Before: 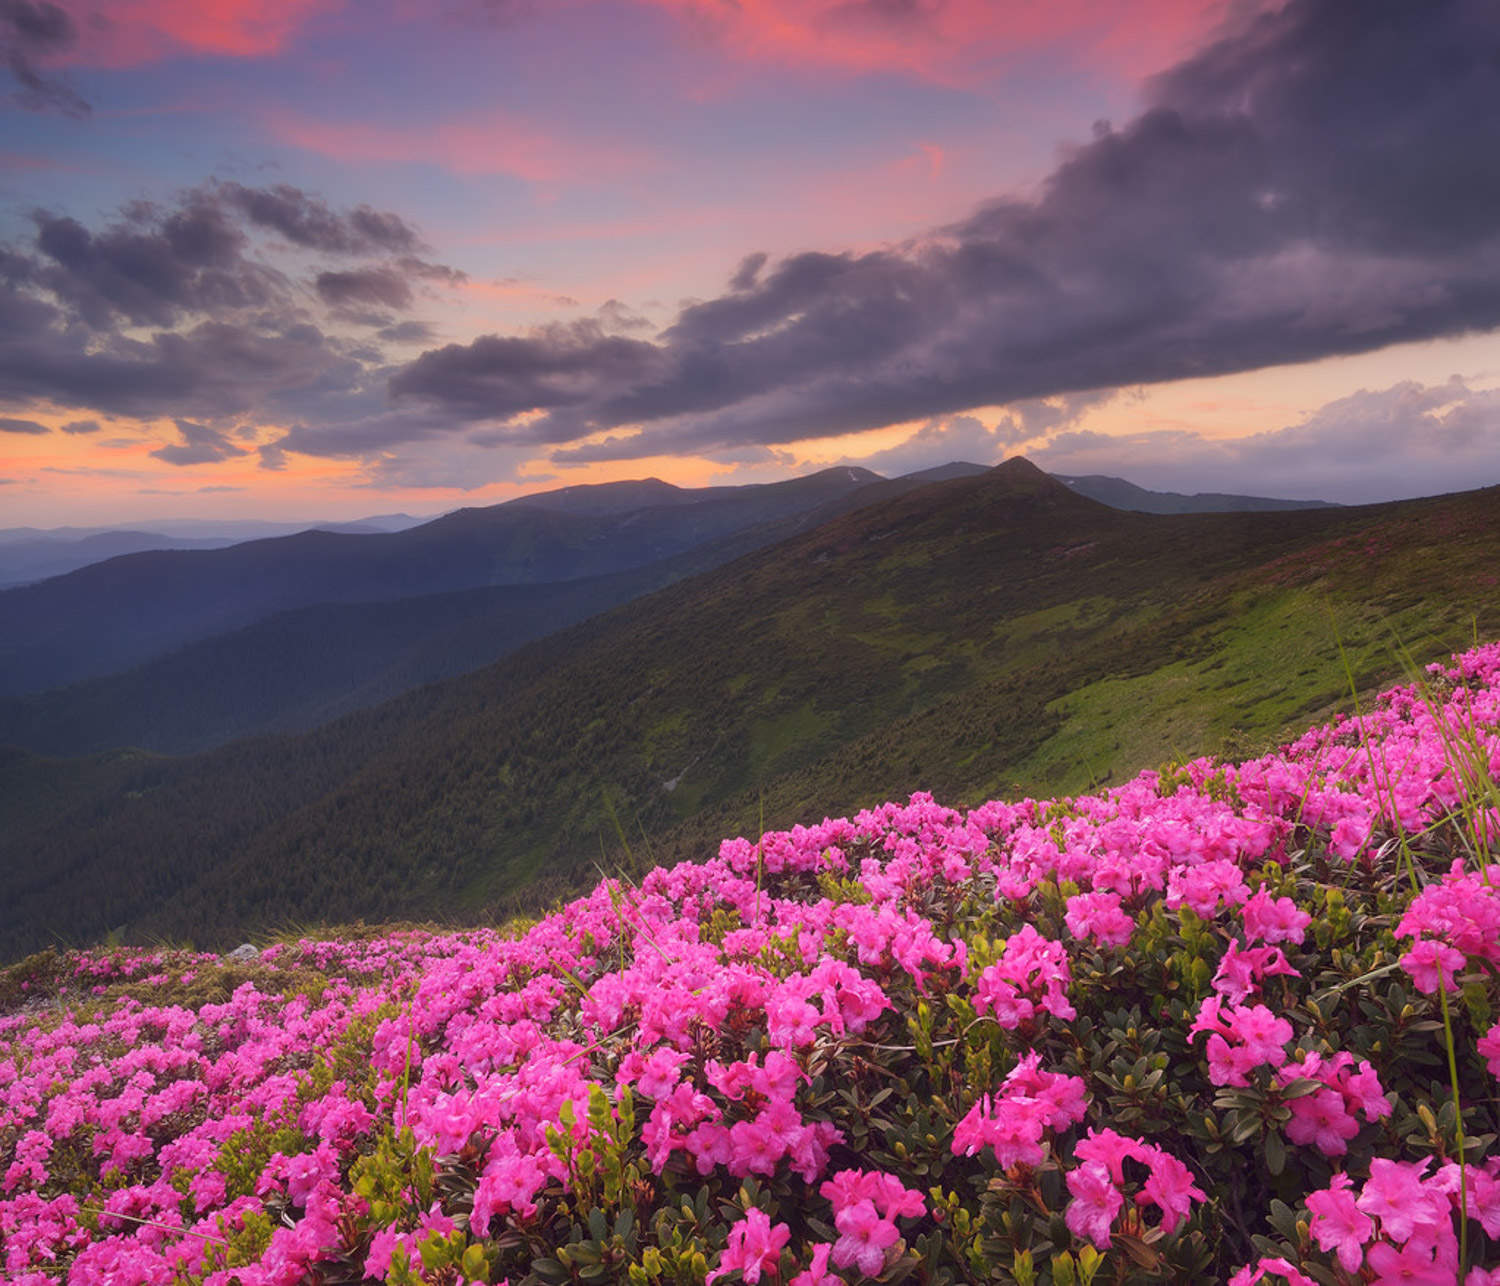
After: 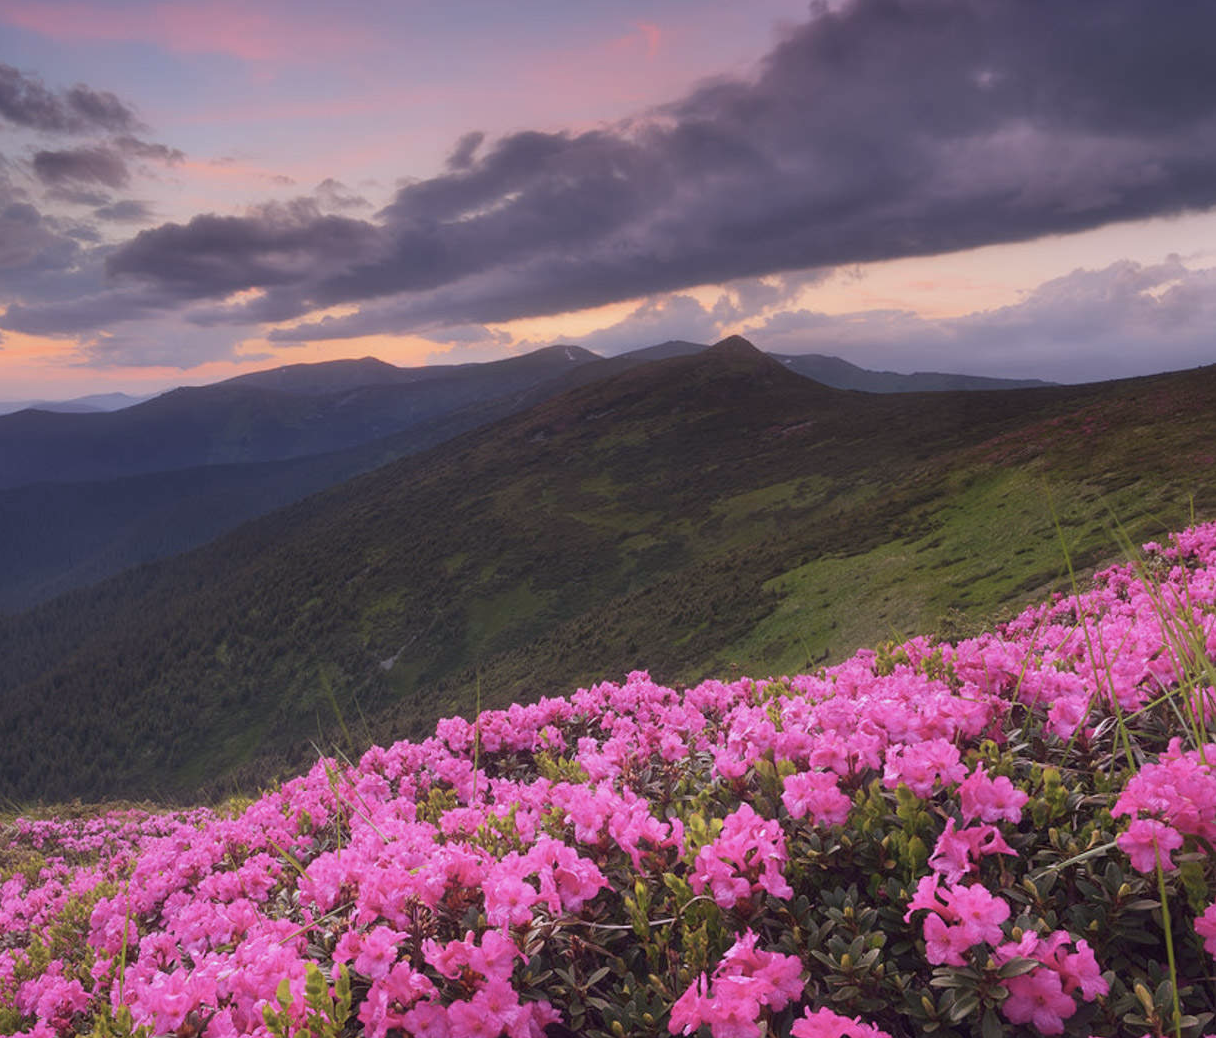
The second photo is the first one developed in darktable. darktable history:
color calibration: illuminant as shot in camera, x 0.358, y 0.373, temperature 4628.91 K
crop: left 18.869%, top 9.476%, right 0%, bottom 9.76%
color correction: highlights b* 0.047, saturation 0.816
